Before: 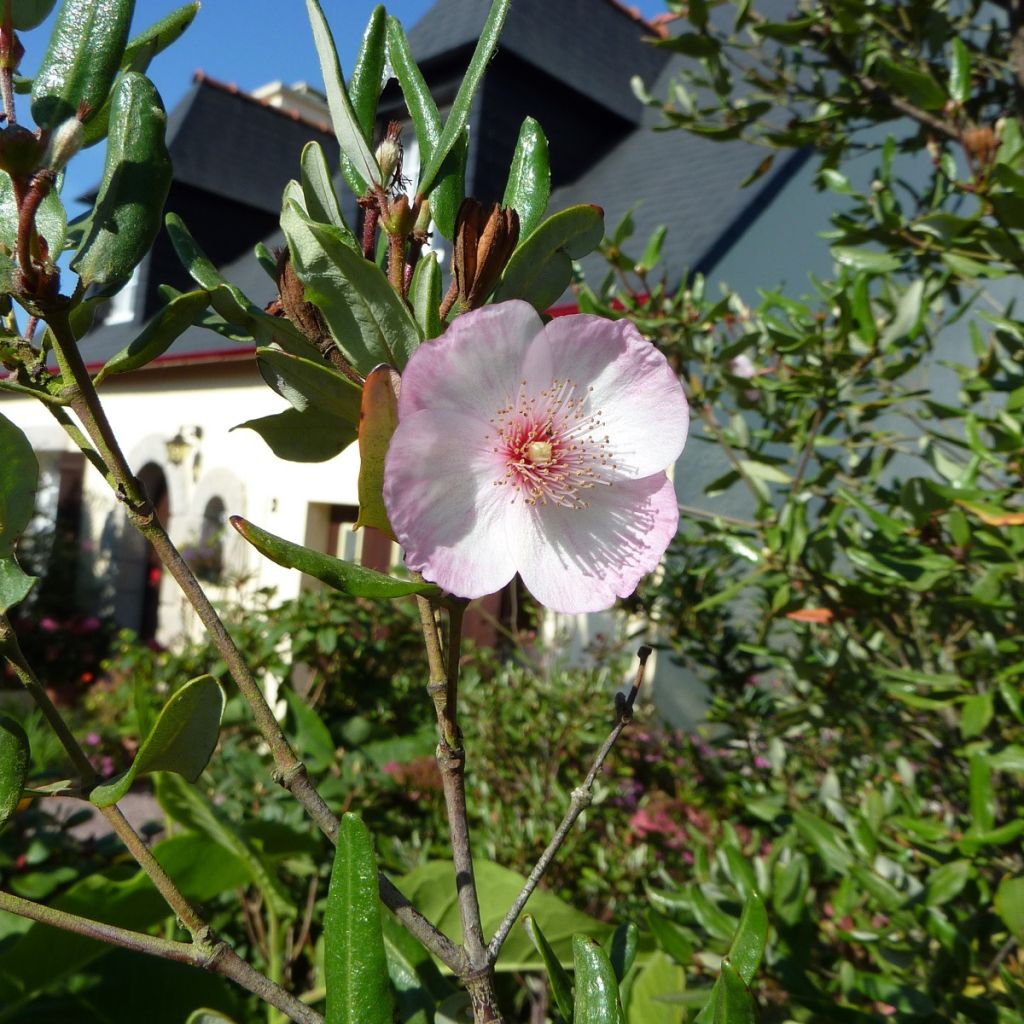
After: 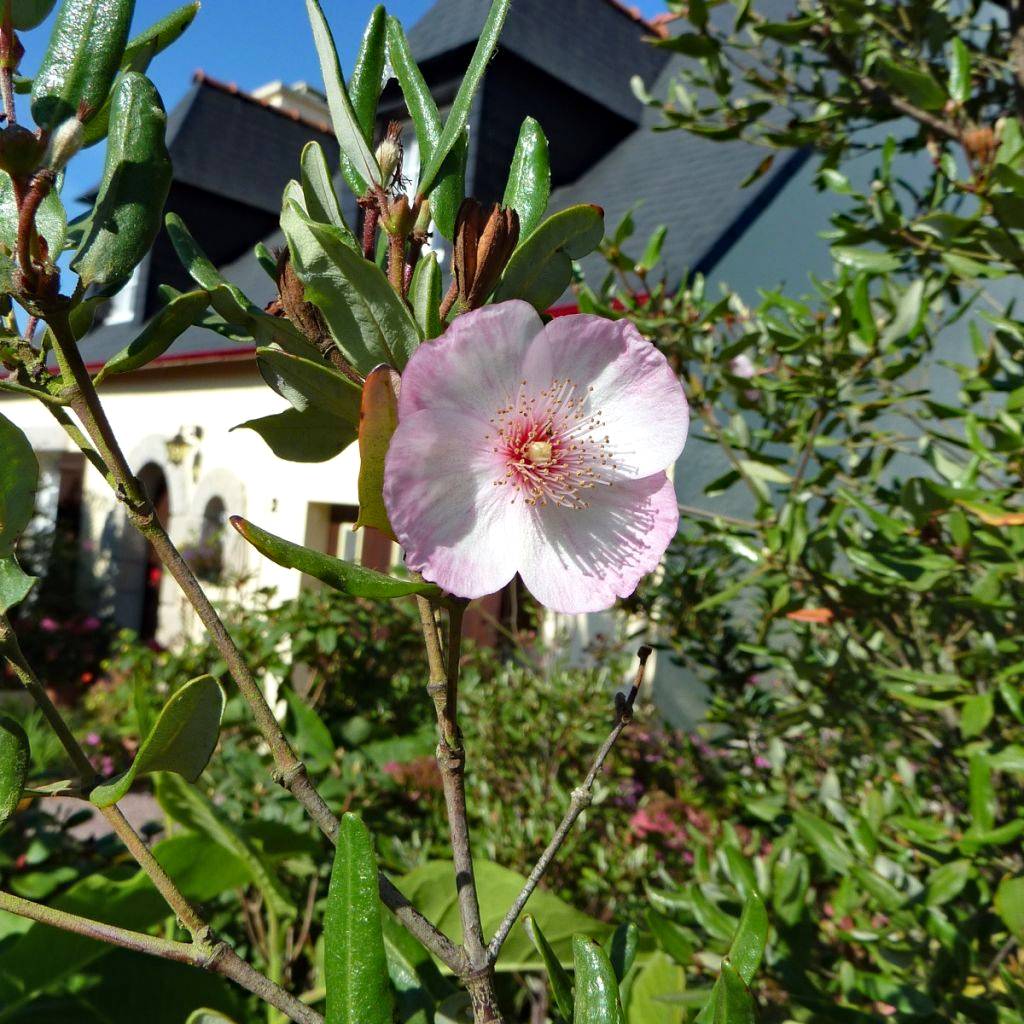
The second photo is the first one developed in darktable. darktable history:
shadows and highlights: soften with gaussian
exposure: exposure 0.078 EV, compensate highlight preservation false
haze removal: compatibility mode true, adaptive false
